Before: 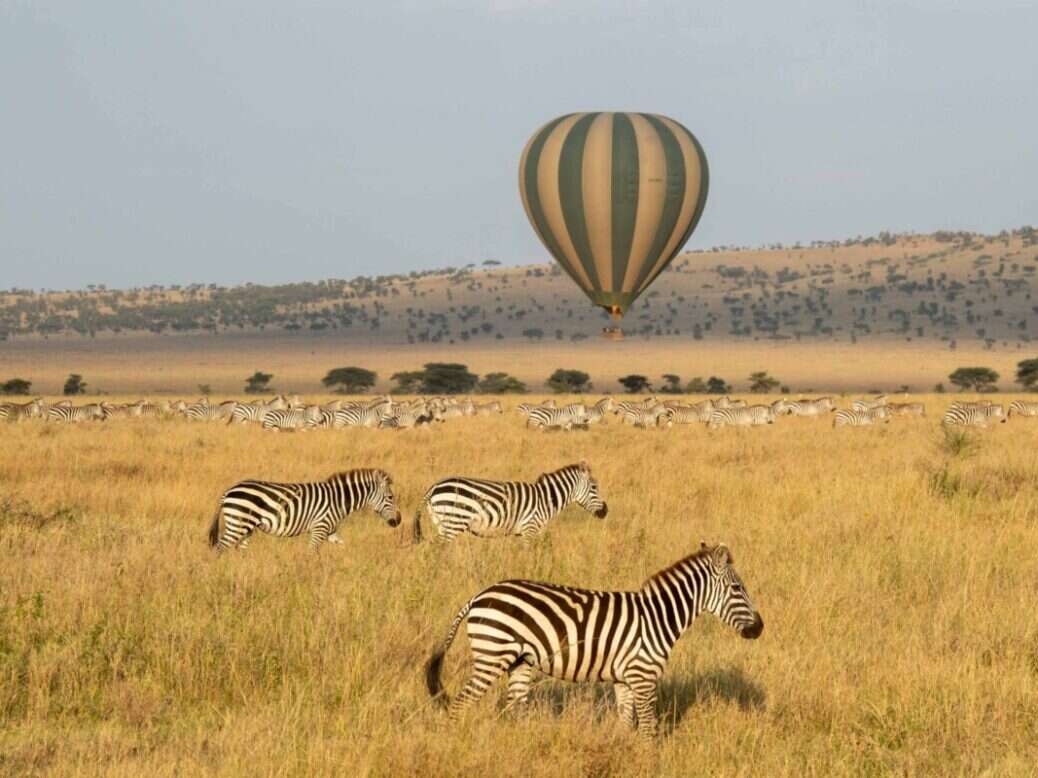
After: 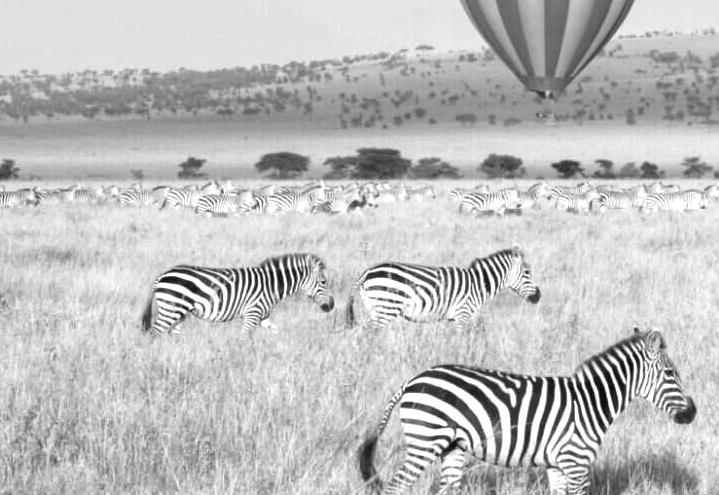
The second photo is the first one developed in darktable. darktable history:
exposure: exposure 0.921 EV, compensate highlight preservation false
crop: left 6.488%, top 27.668%, right 24.183%, bottom 8.656%
monochrome: a 30.25, b 92.03
white balance: red 0.967, blue 1.119, emerald 0.756
